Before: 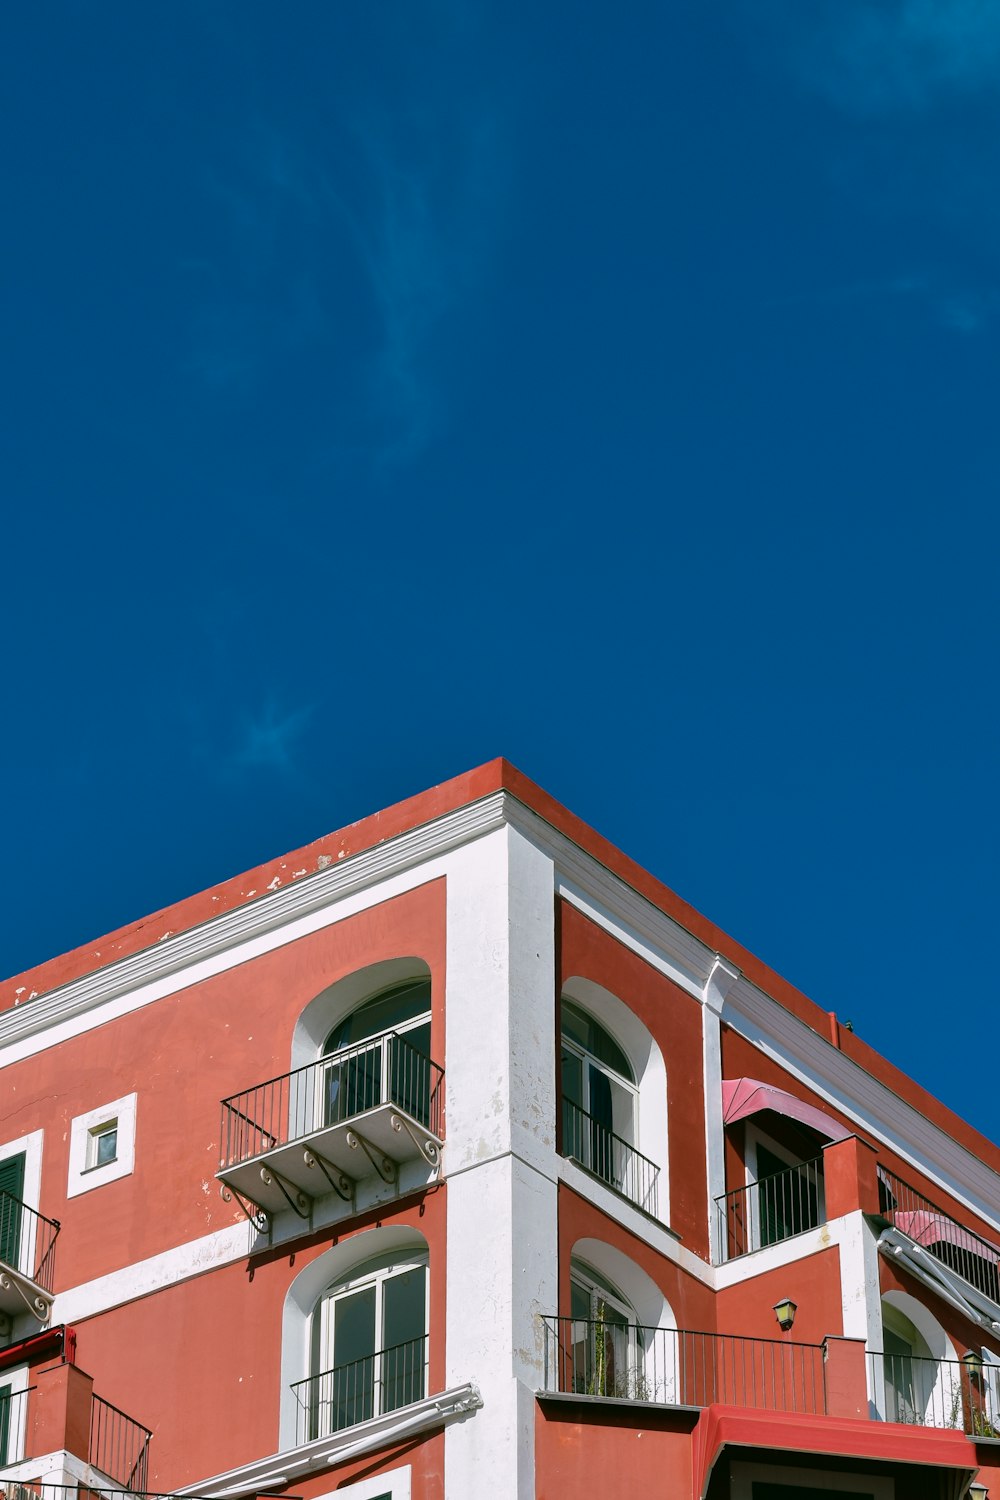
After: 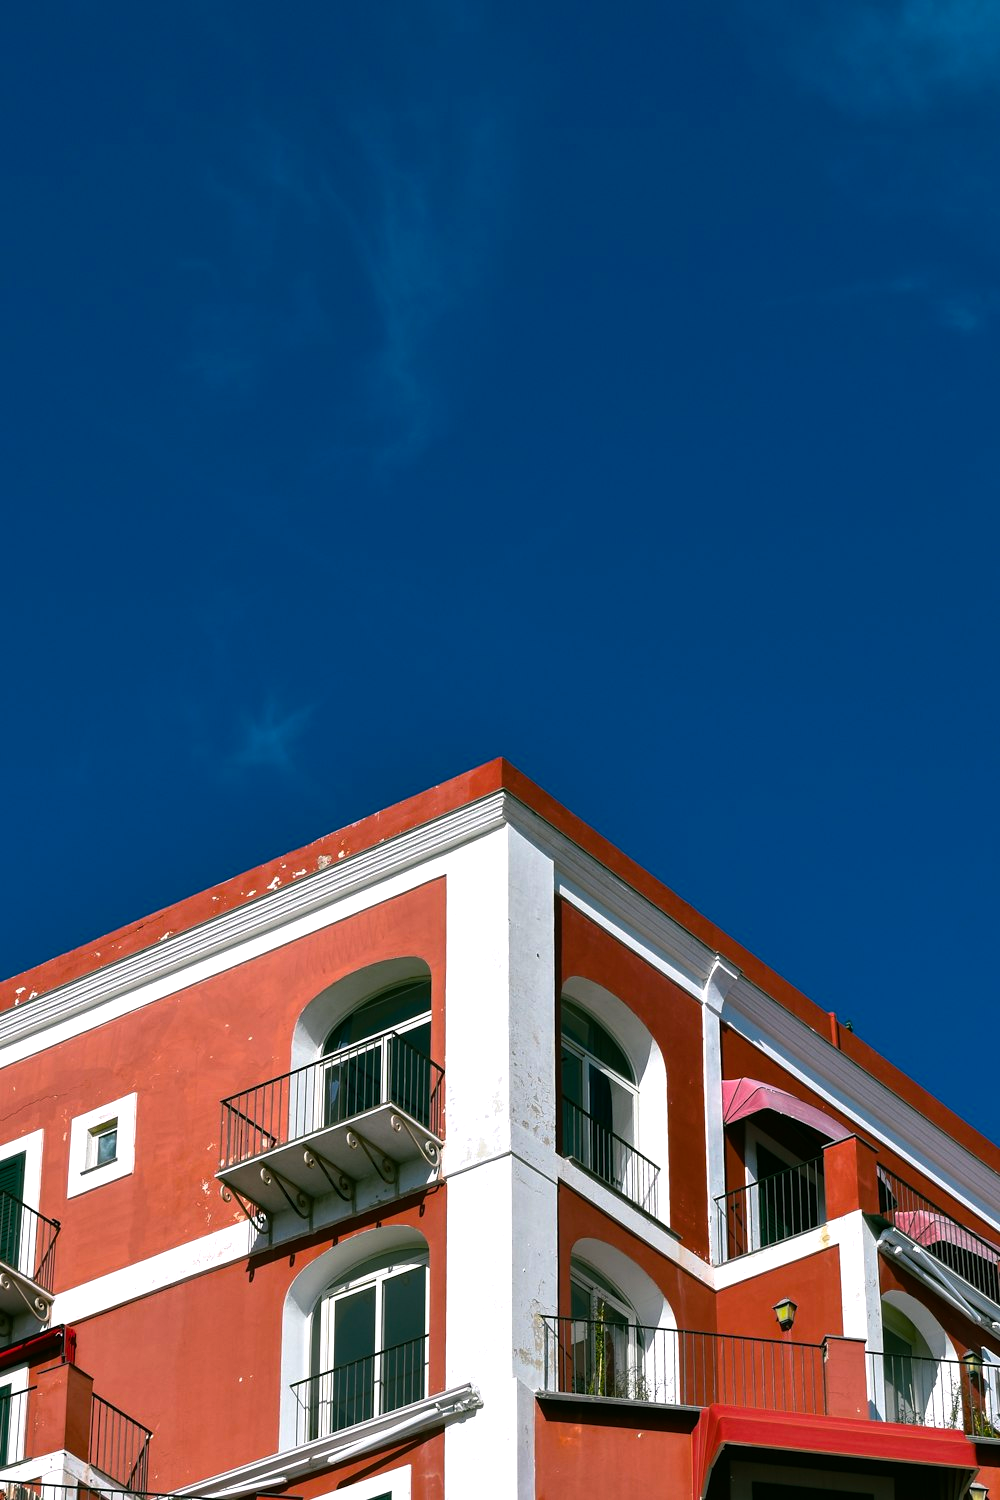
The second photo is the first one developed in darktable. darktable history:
color balance rgb: shadows lift › chroma 2.048%, shadows lift › hue 214.31°, perceptual saturation grading › global saturation 30.772%, perceptual brilliance grading › highlights 14.61%, perceptual brilliance grading › mid-tones -5.018%, perceptual brilliance grading › shadows -27.652%
